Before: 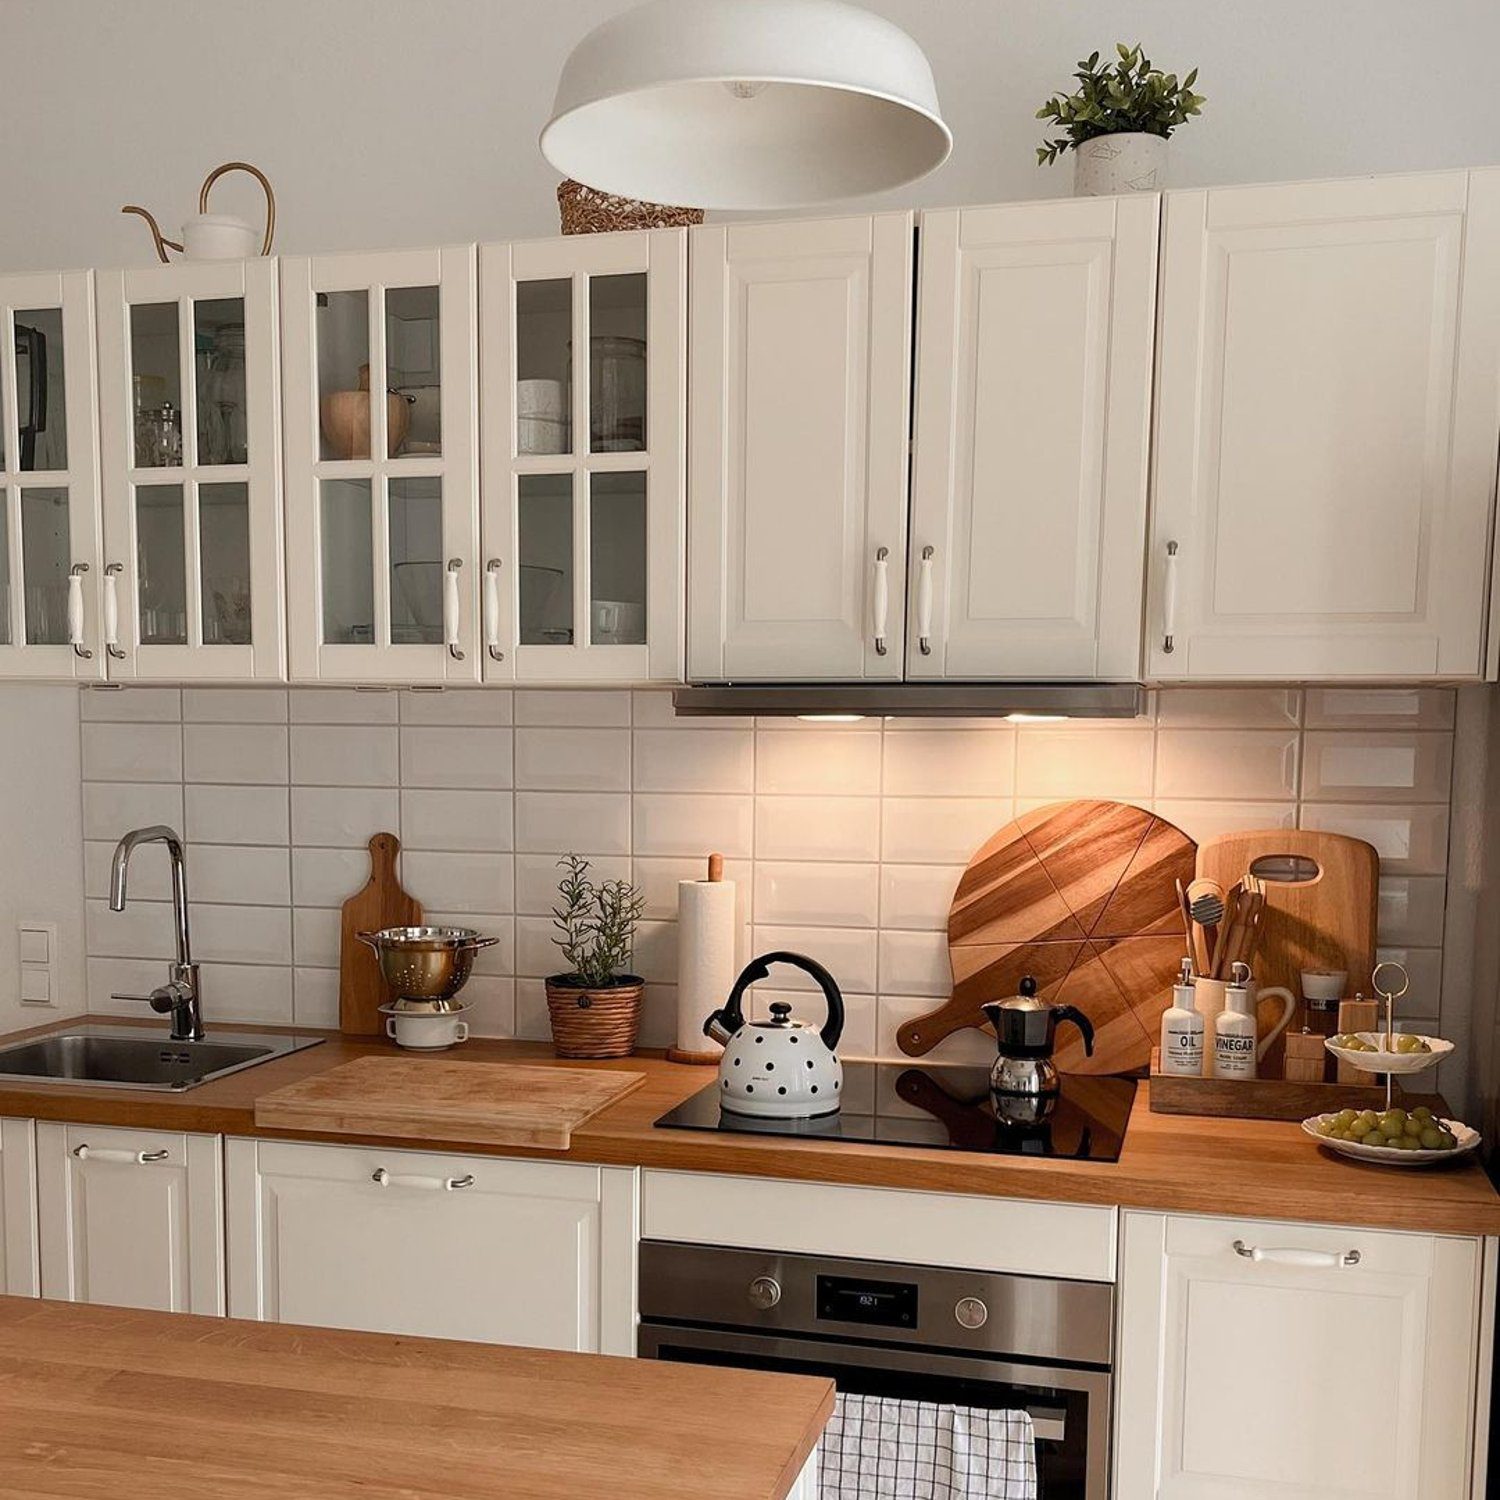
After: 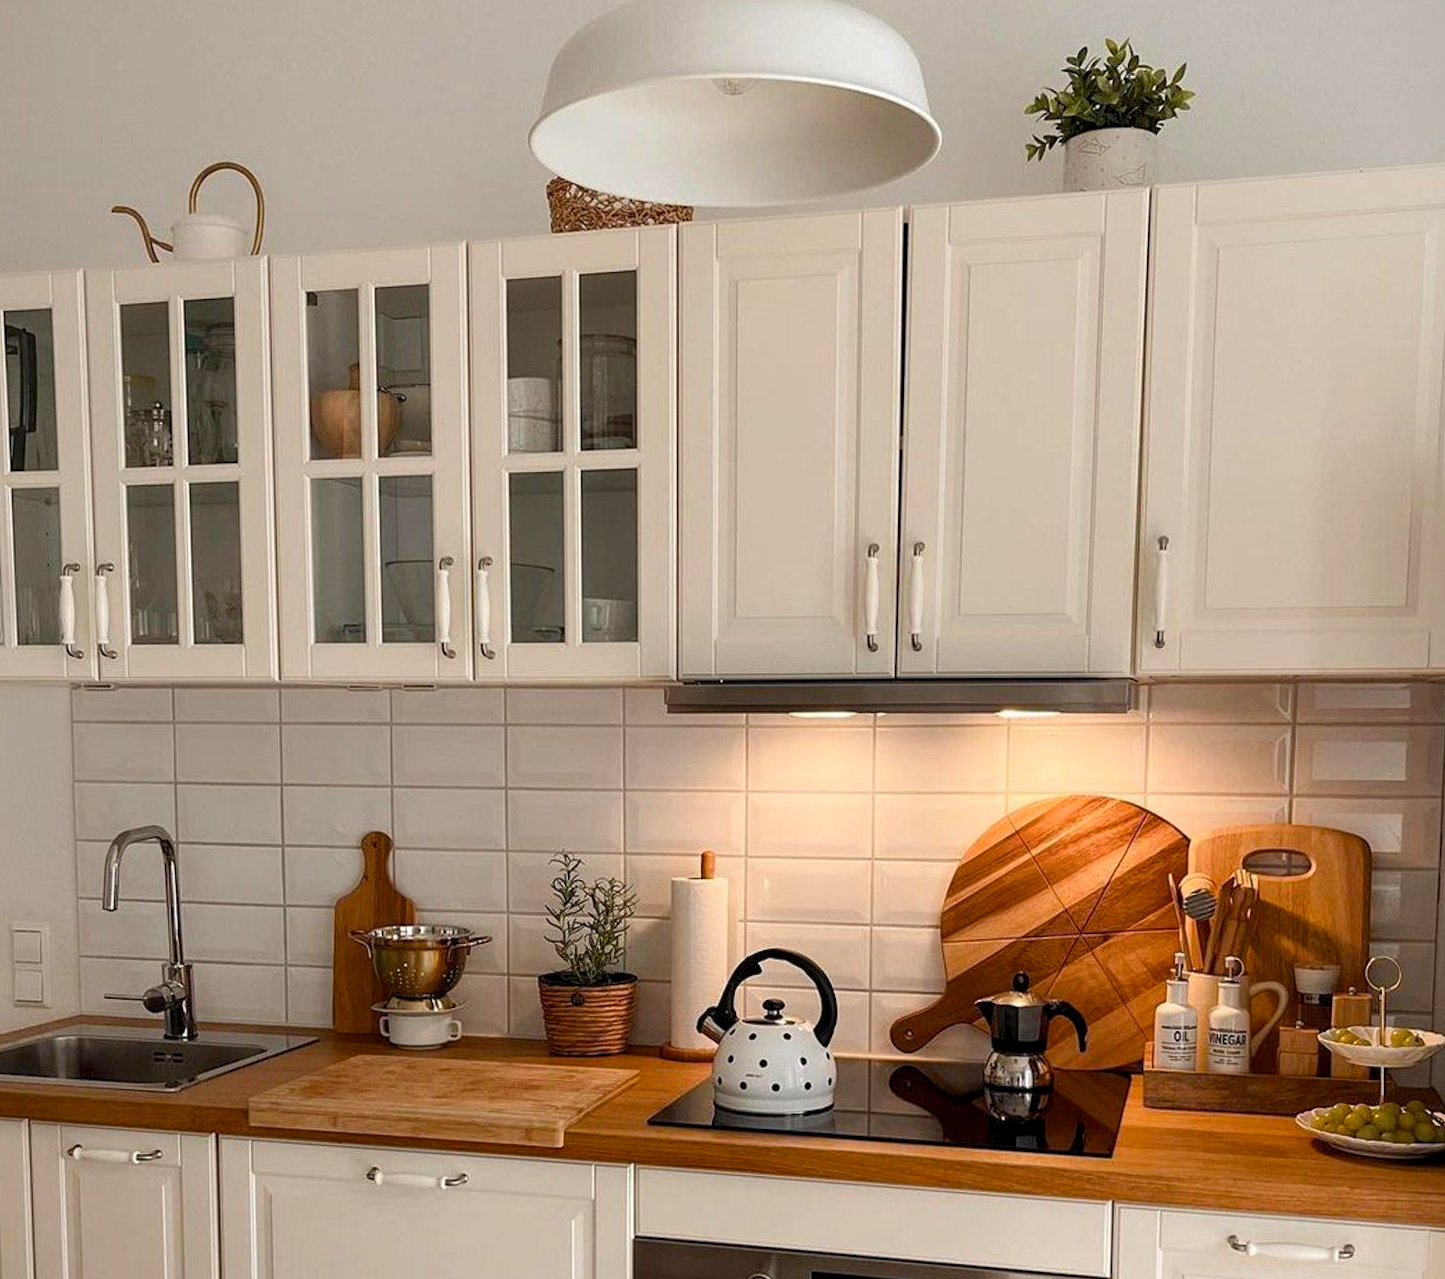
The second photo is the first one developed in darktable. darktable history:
color balance rgb: perceptual saturation grading › global saturation 25.476%
crop and rotate: angle 0.276°, left 0.337%, right 2.849%, bottom 14.264%
local contrast: highlights 105%, shadows 98%, detail 120%, midtone range 0.2
